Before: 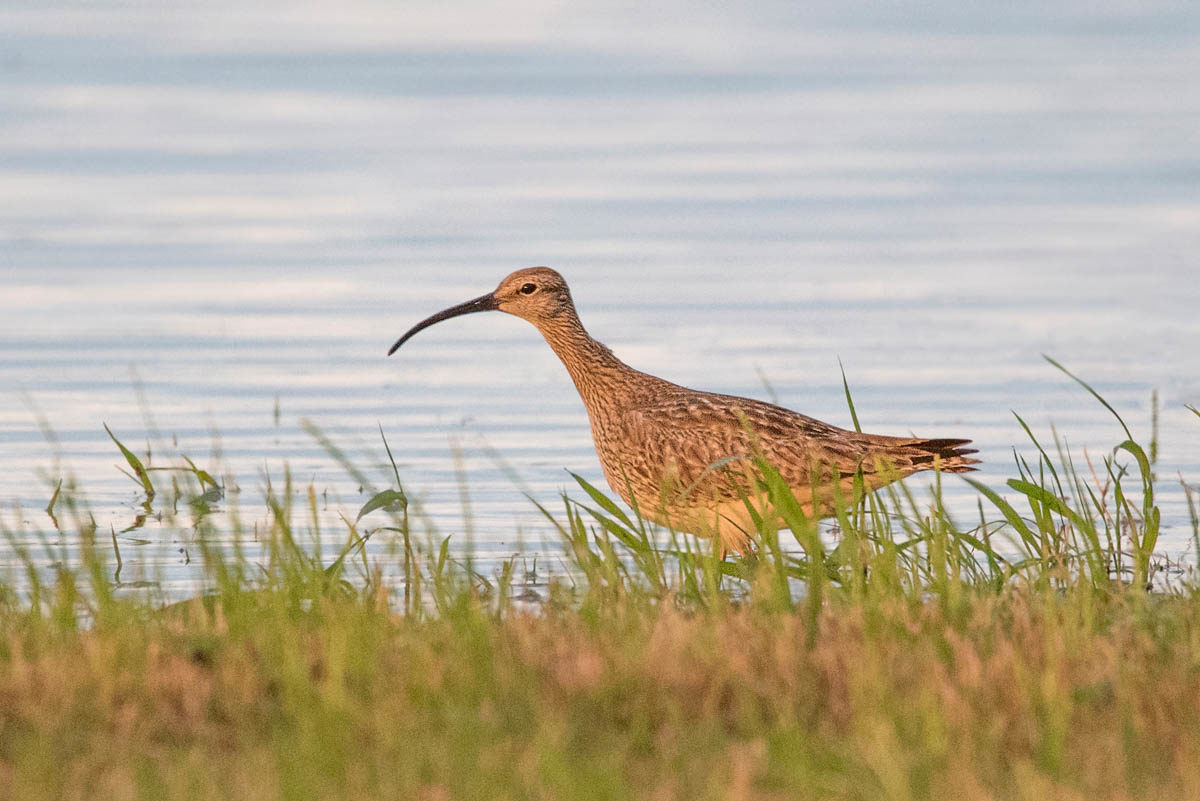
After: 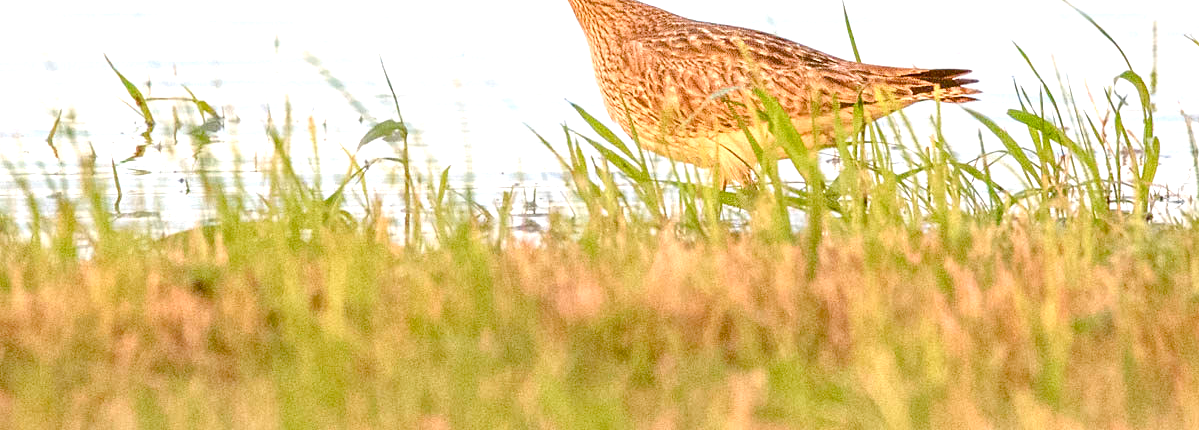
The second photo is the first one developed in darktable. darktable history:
exposure: black level correction 0, exposure 1.1 EV, compensate exposure bias true, compensate highlight preservation false
color balance rgb: perceptual saturation grading › global saturation 20%, perceptual saturation grading › highlights -25%, perceptual saturation grading › shadows 50%
crop and rotate: top 46.237%
